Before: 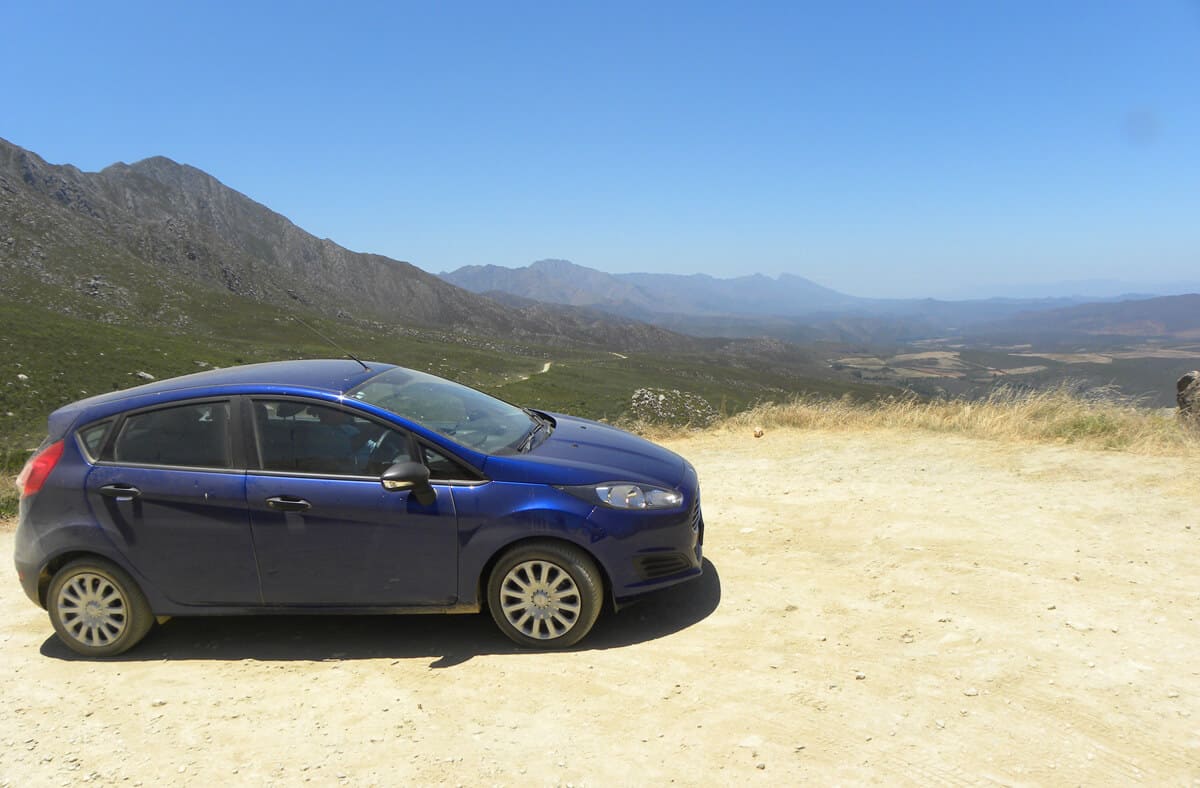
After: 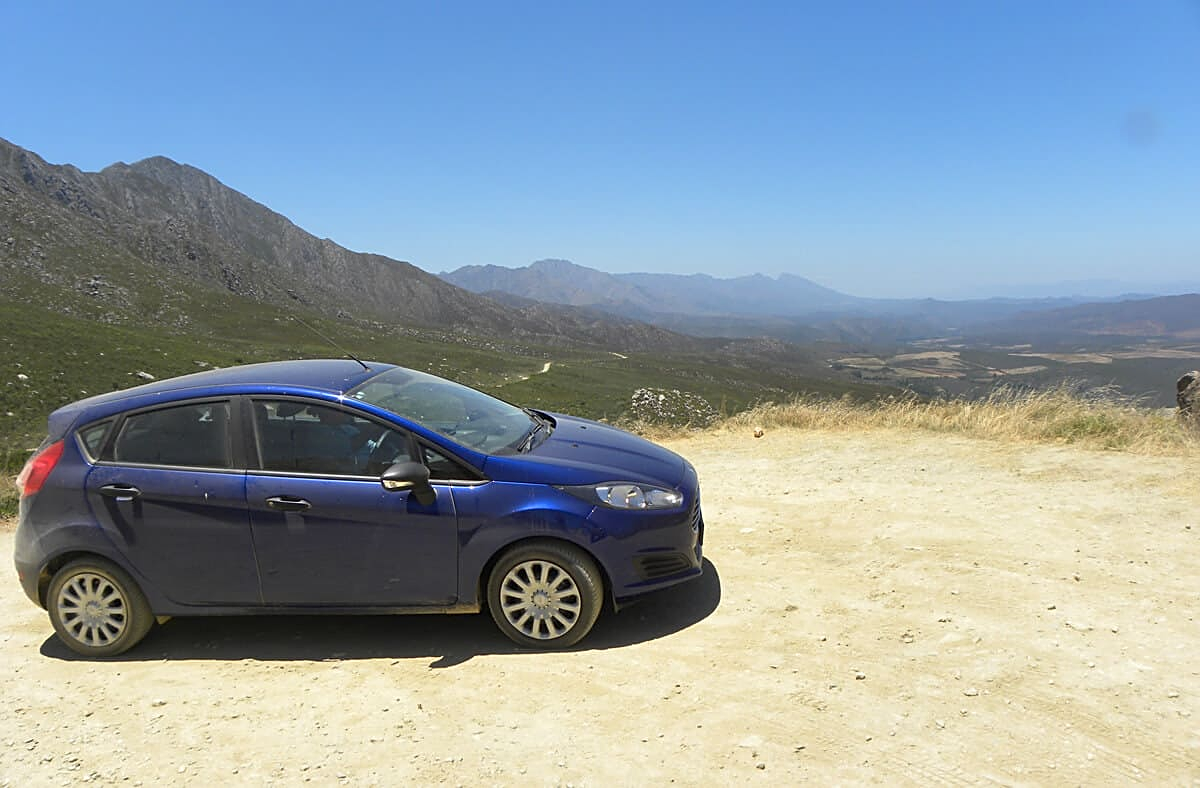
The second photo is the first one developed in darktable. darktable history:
sharpen: on, module defaults
shadows and highlights: shadows 29.32, highlights -29.32, low approximation 0.01, soften with gaussian
